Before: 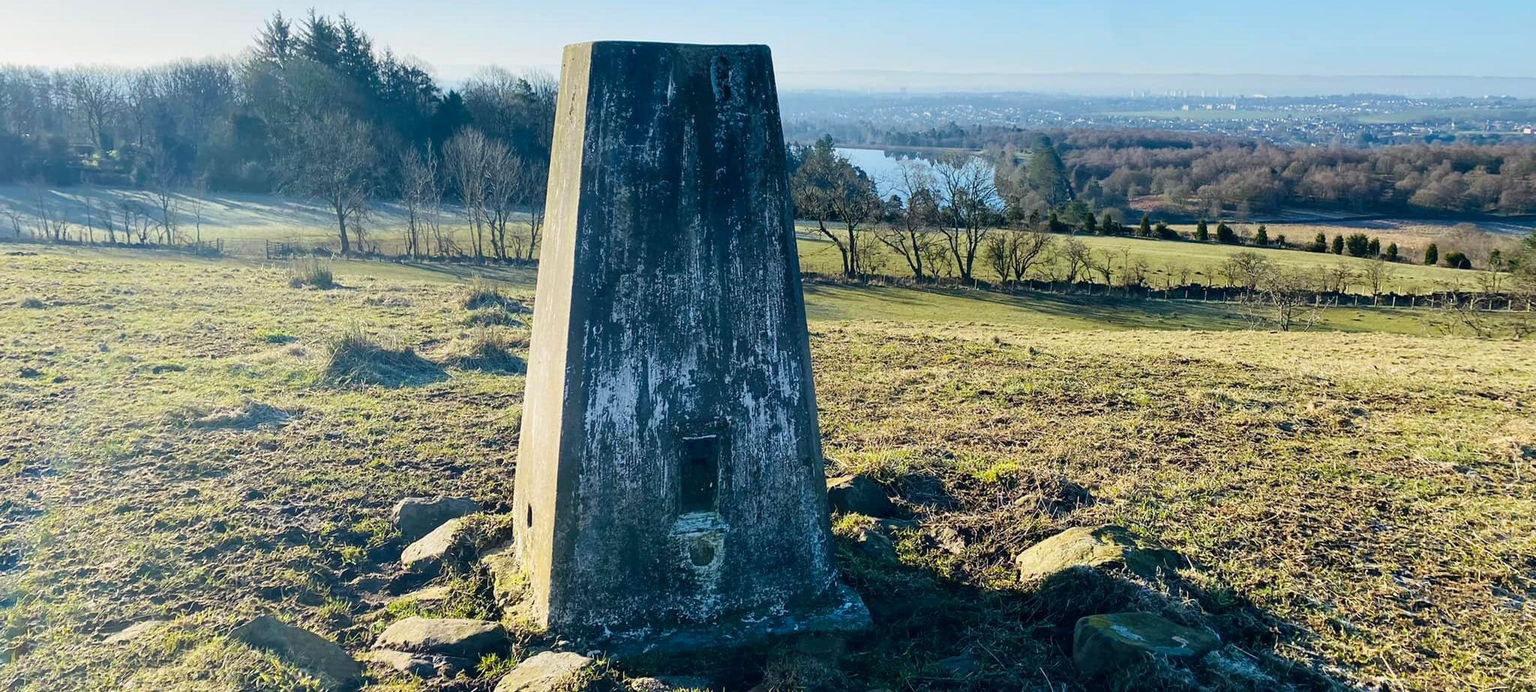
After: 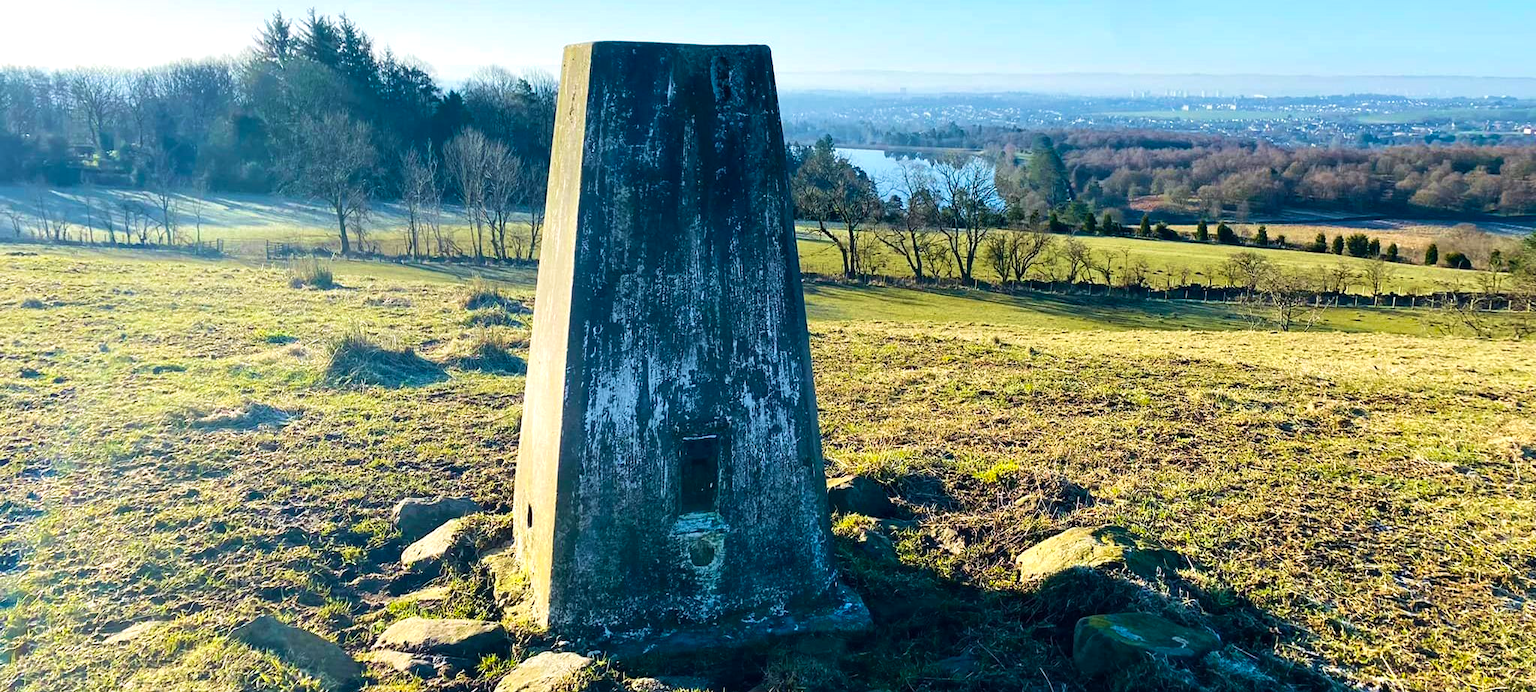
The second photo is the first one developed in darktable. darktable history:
velvia: on, module defaults
color balance rgb: perceptual saturation grading › global saturation 25.511%, perceptual brilliance grading › highlights 9.676%, perceptual brilliance grading › mid-tones 5.647%
